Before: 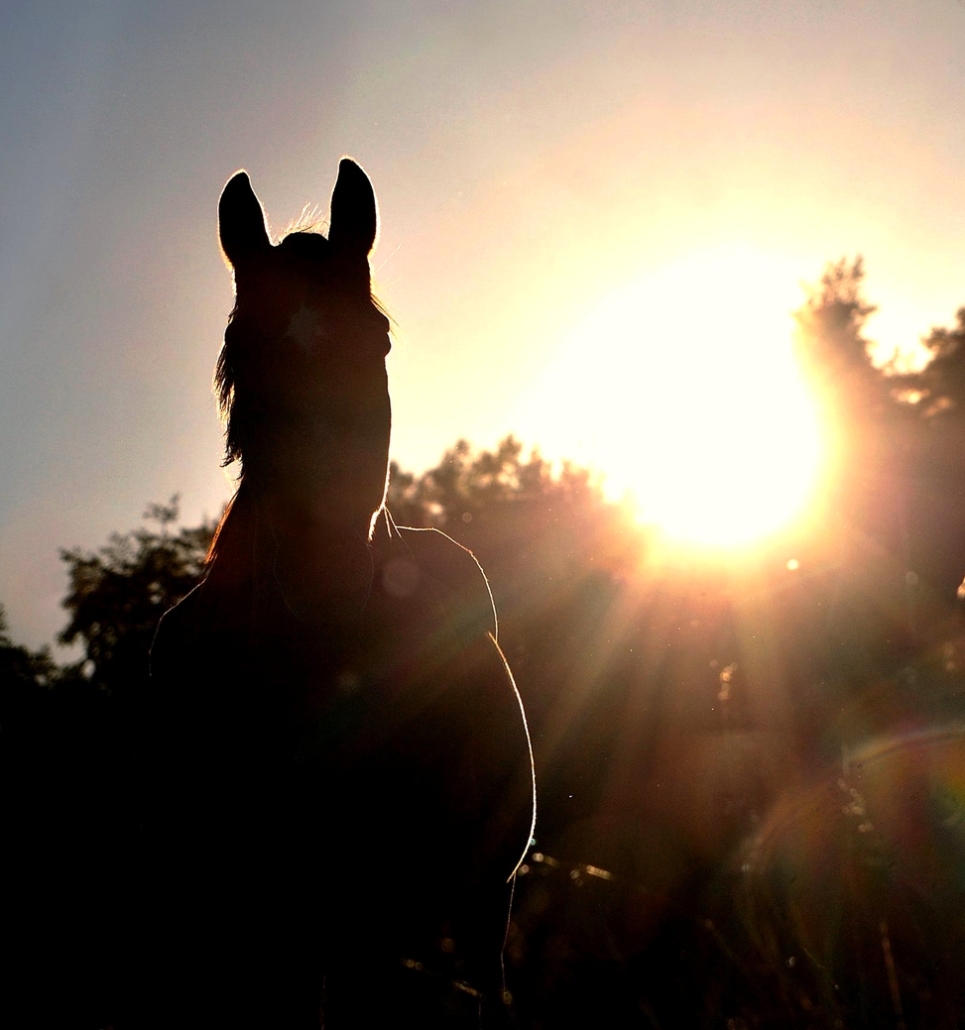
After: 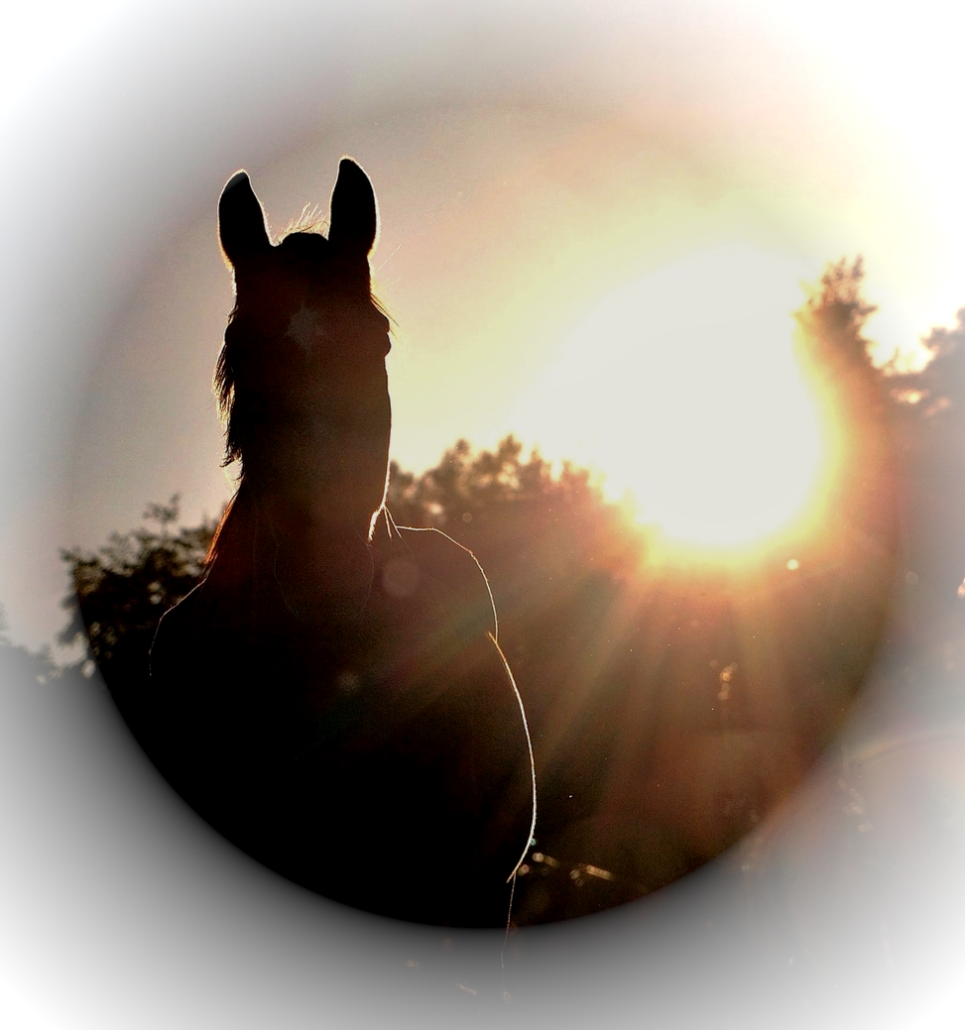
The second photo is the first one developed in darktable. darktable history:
vignetting: brightness 0.999, saturation -0.493
tone equalizer: -8 EV 0.214 EV, -7 EV 0.449 EV, -6 EV 0.456 EV, -5 EV 0.279 EV, -3 EV -0.265 EV, -2 EV -0.434 EV, -1 EV -0.43 EV, +0 EV -0.264 EV, edges refinement/feathering 500, mask exposure compensation -1.57 EV, preserve details no
local contrast: highlights 100%, shadows 99%, detail 120%, midtone range 0.2
